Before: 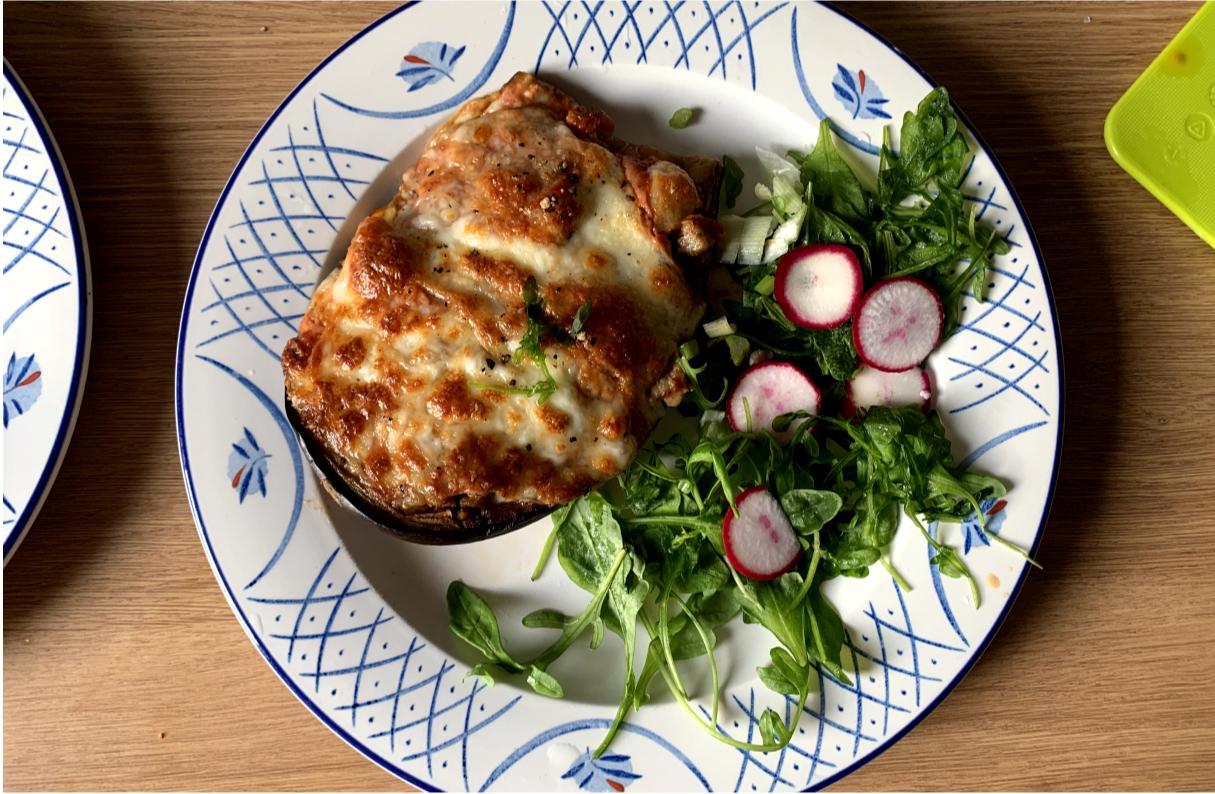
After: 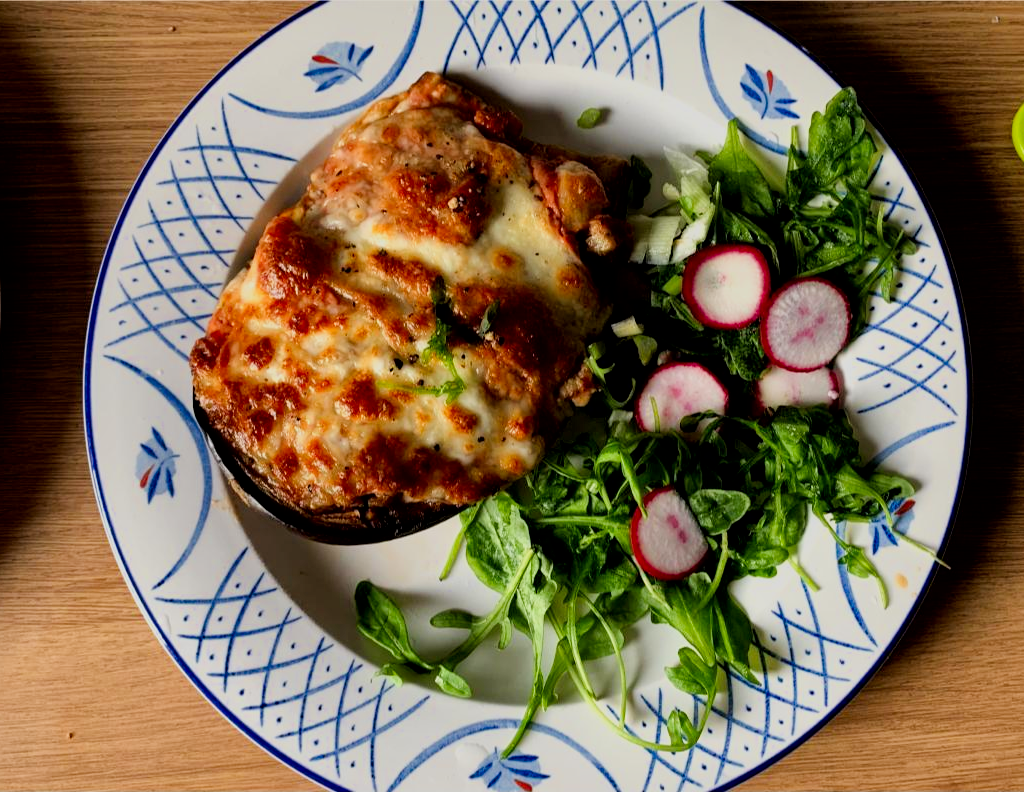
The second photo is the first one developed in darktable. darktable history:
filmic rgb: black relative exposure -7.65 EV, white relative exposure 4.56 EV, hardness 3.61
crop: left 7.598%, right 7.873%
local contrast: mode bilateral grid, contrast 20, coarseness 50, detail 140%, midtone range 0.2
color zones: curves: ch0 [(0, 0.613) (0.01, 0.613) (0.245, 0.448) (0.498, 0.529) (0.642, 0.665) (0.879, 0.777) (0.99, 0.613)]; ch1 [(0, 0) (0.143, 0) (0.286, 0) (0.429, 0) (0.571, 0) (0.714, 0) (0.857, 0)], mix -138.01%
